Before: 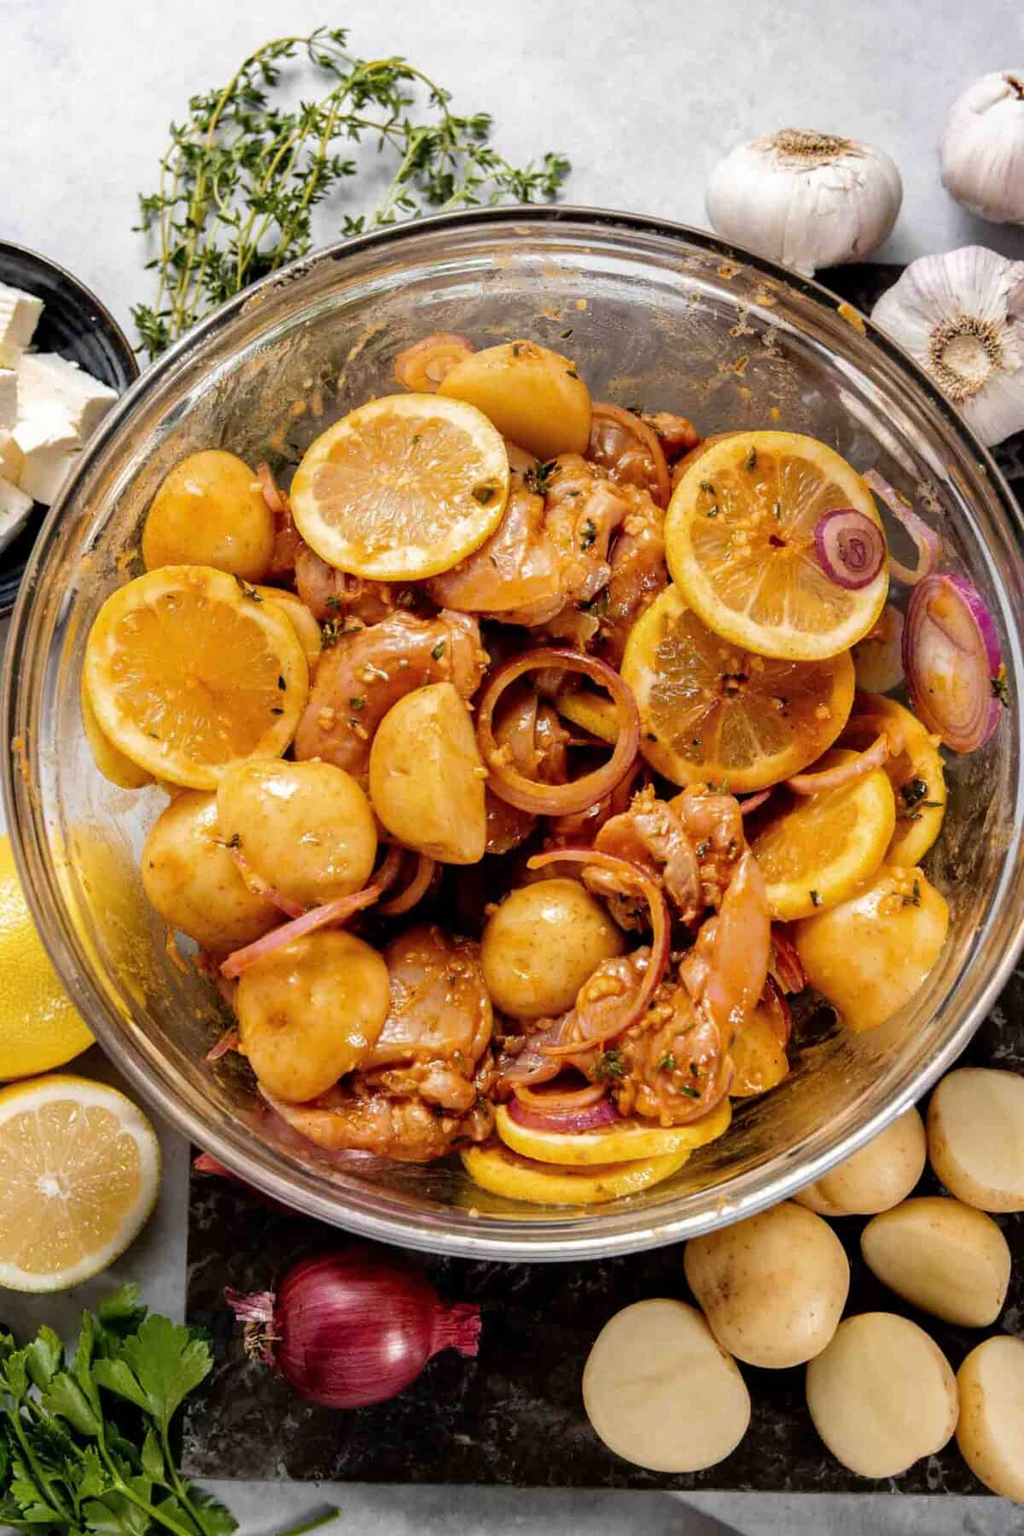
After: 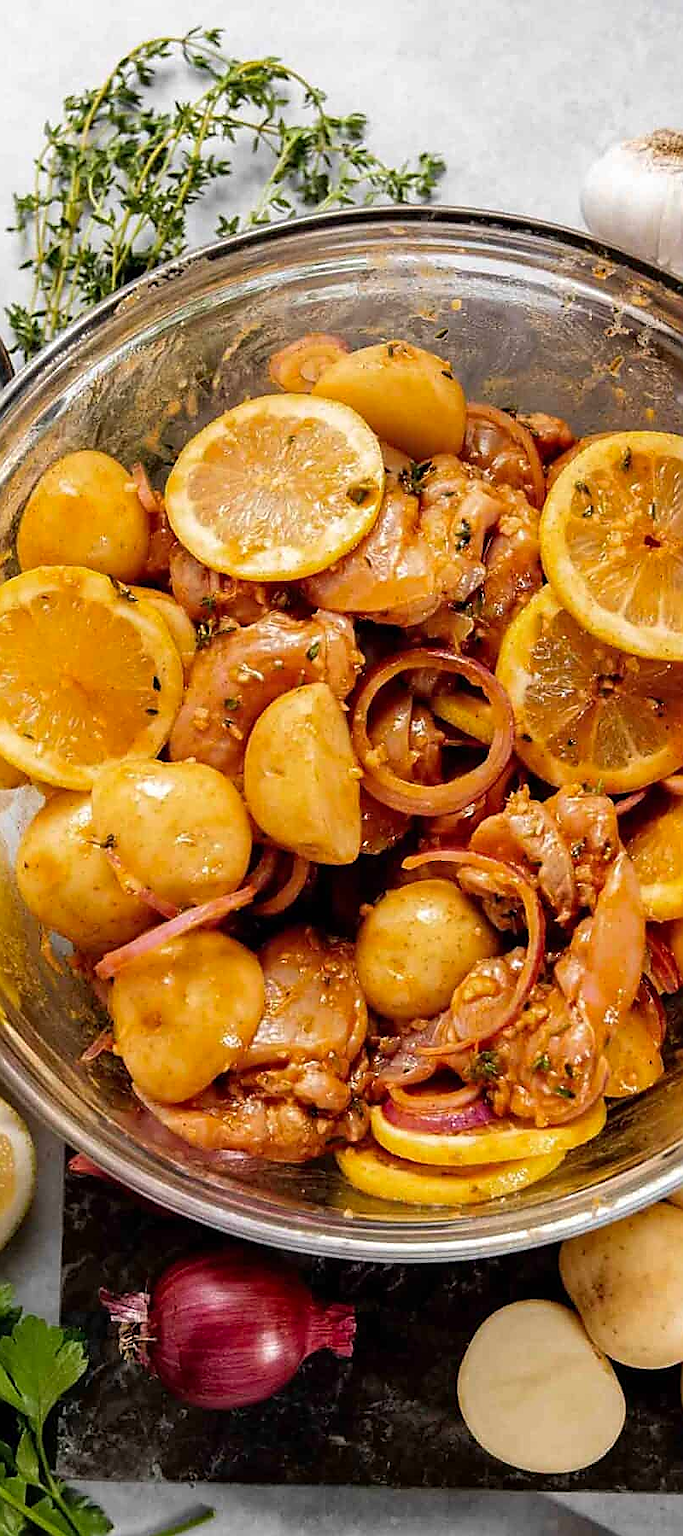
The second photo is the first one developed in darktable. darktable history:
color correction: highlights b* -0.021, saturation 1.08
sharpen: radius 1.425, amount 1.243, threshold 0.806
crop and rotate: left 12.294%, right 20.901%
